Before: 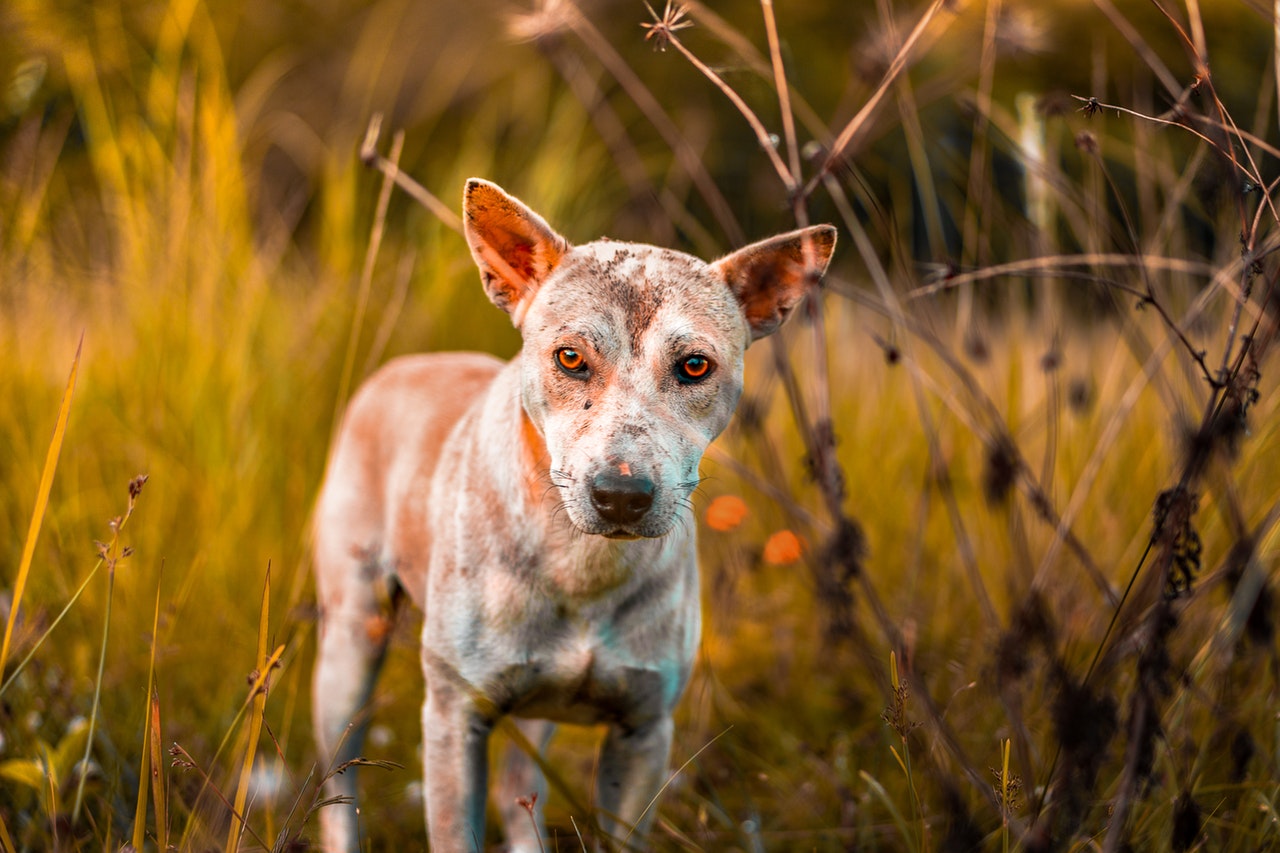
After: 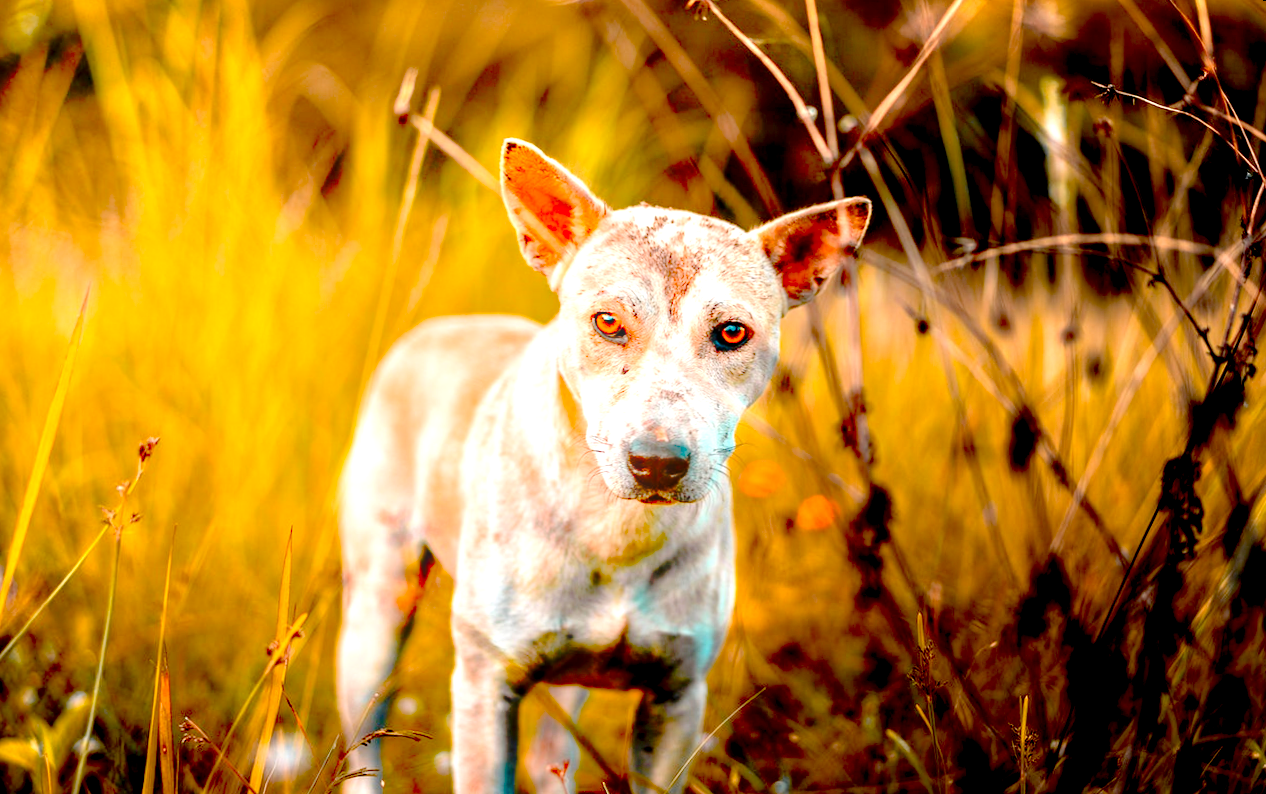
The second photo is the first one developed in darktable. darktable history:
rotate and perspective: rotation 0.679°, lens shift (horizontal) 0.136, crop left 0.009, crop right 0.991, crop top 0.078, crop bottom 0.95
bloom: size 40%
exposure: black level correction 0.035, exposure 0.9 EV, compensate highlight preservation false
